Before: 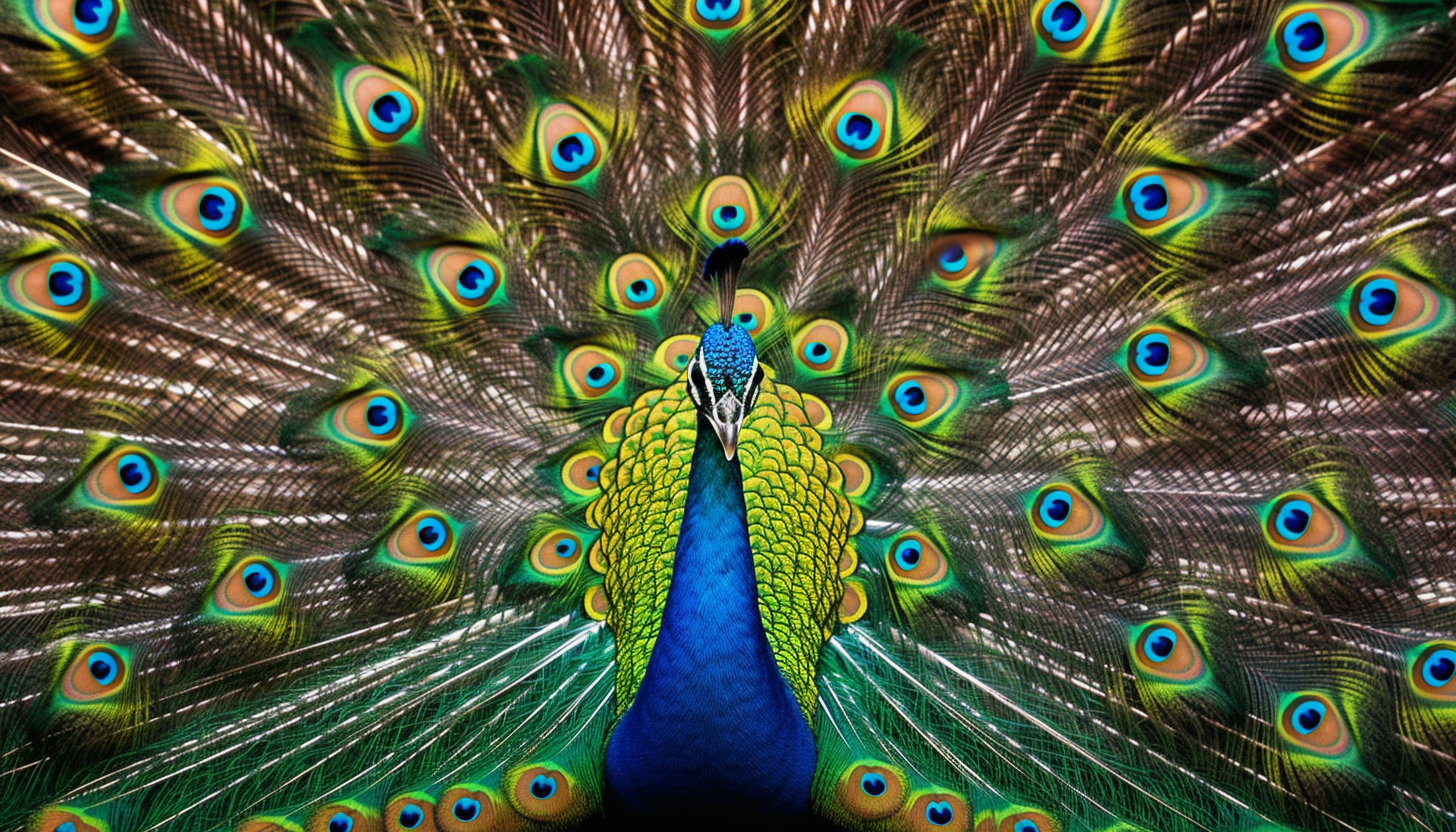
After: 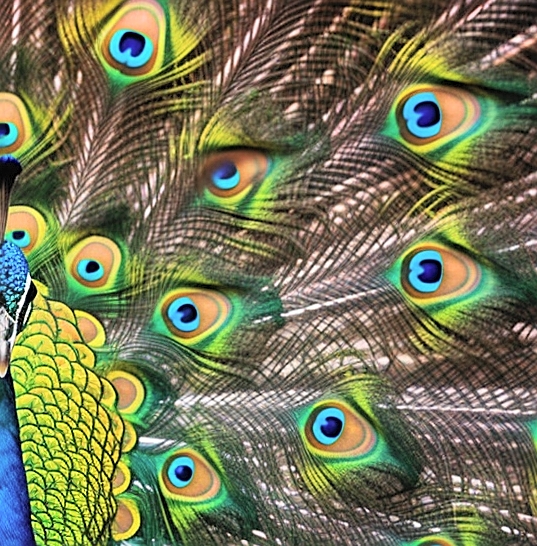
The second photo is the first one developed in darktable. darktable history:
contrast brightness saturation: contrast 0.14, brightness 0.21
sharpen: on, module defaults
crop and rotate: left 49.936%, top 10.094%, right 13.136%, bottom 24.256%
